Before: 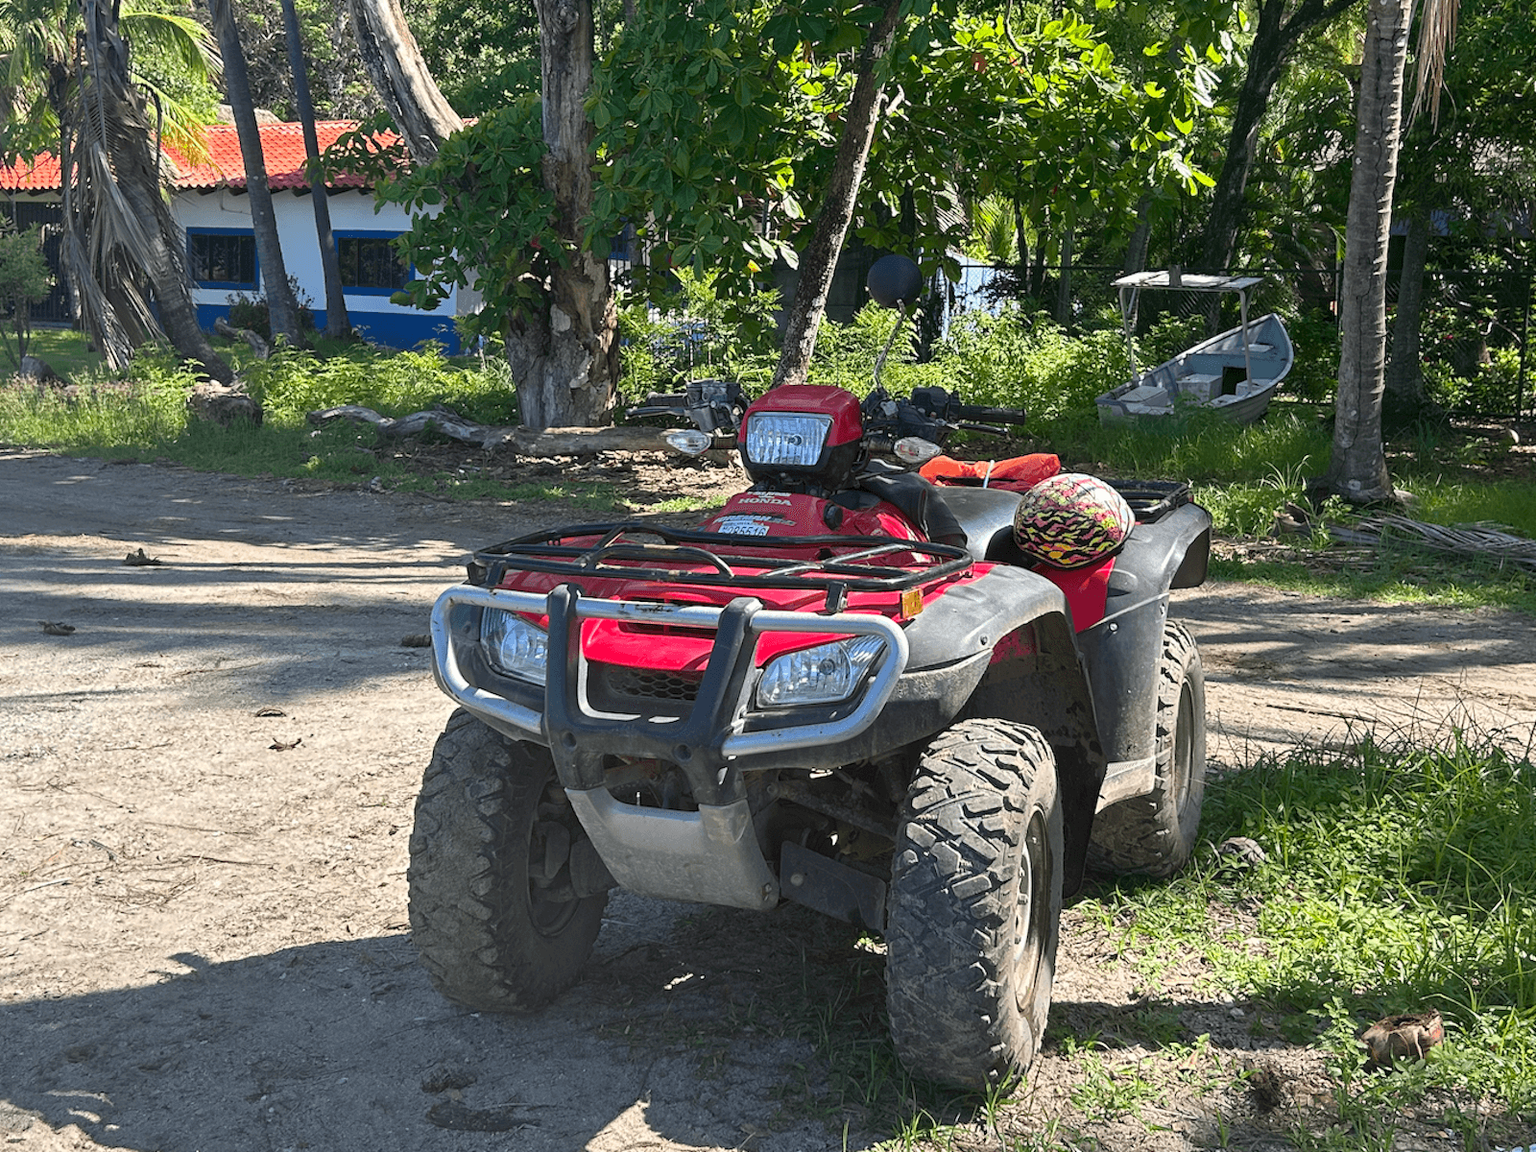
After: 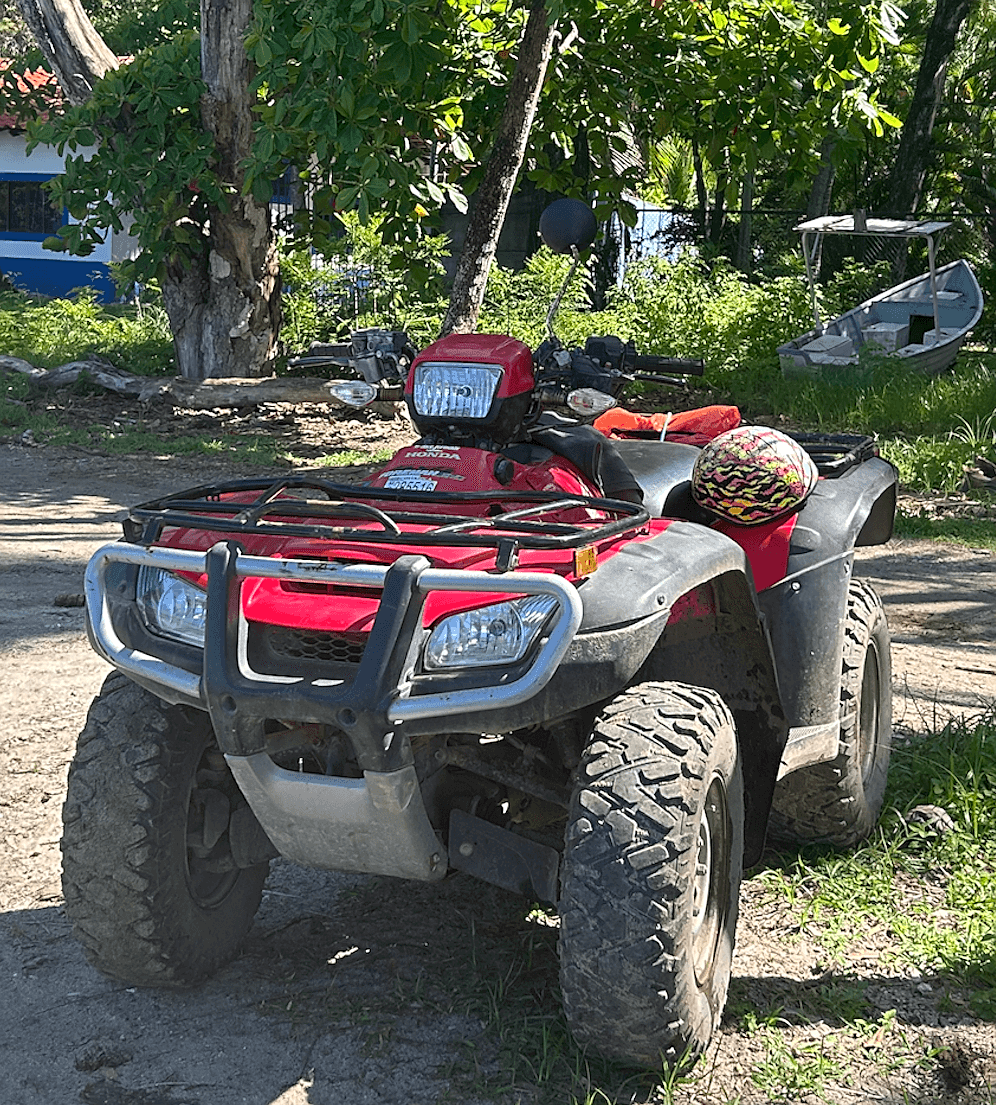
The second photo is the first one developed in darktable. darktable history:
crop and rotate: left 22.802%, top 5.623%, right 14.917%, bottom 2.257%
sharpen: radius 1.888, amount 0.406, threshold 1.169
shadows and highlights: shadows 13.21, white point adjustment 1.14, soften with gaussian
